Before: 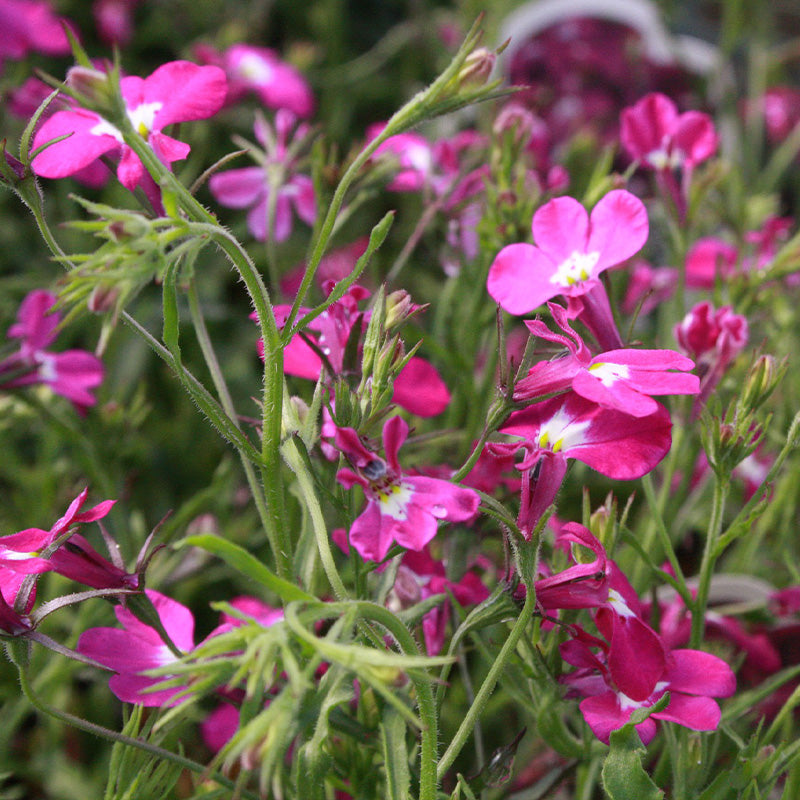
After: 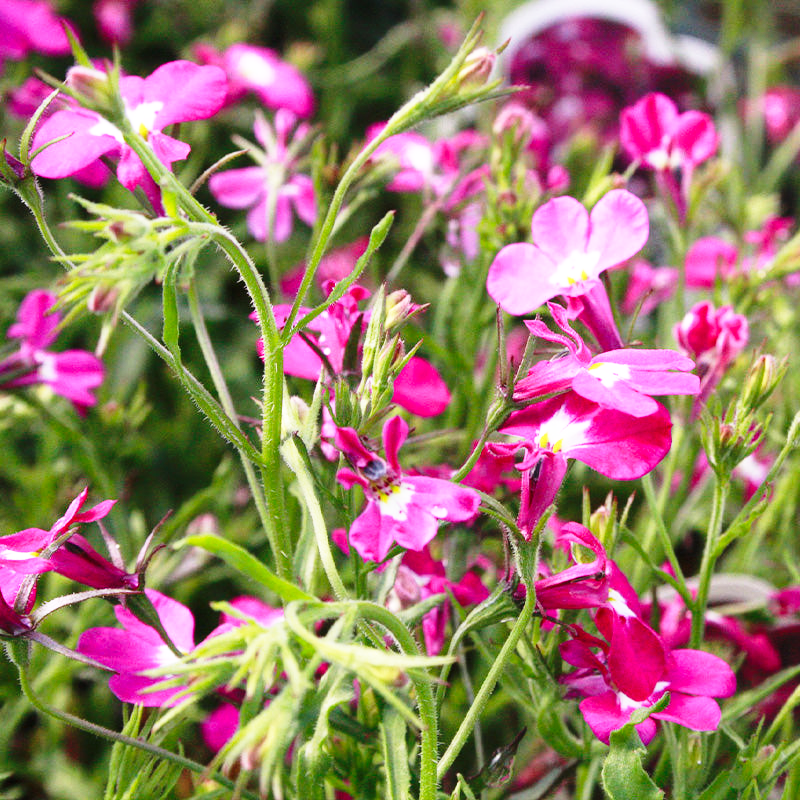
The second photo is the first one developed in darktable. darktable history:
tone equalizer: on, module defaults
base curve: curves: ch0 [(0, 0) (0.026, 0.03) (0.109, 0.232) (0.351, 0.748) (0.669, 0.968) (1, 1)], preserve colors none
